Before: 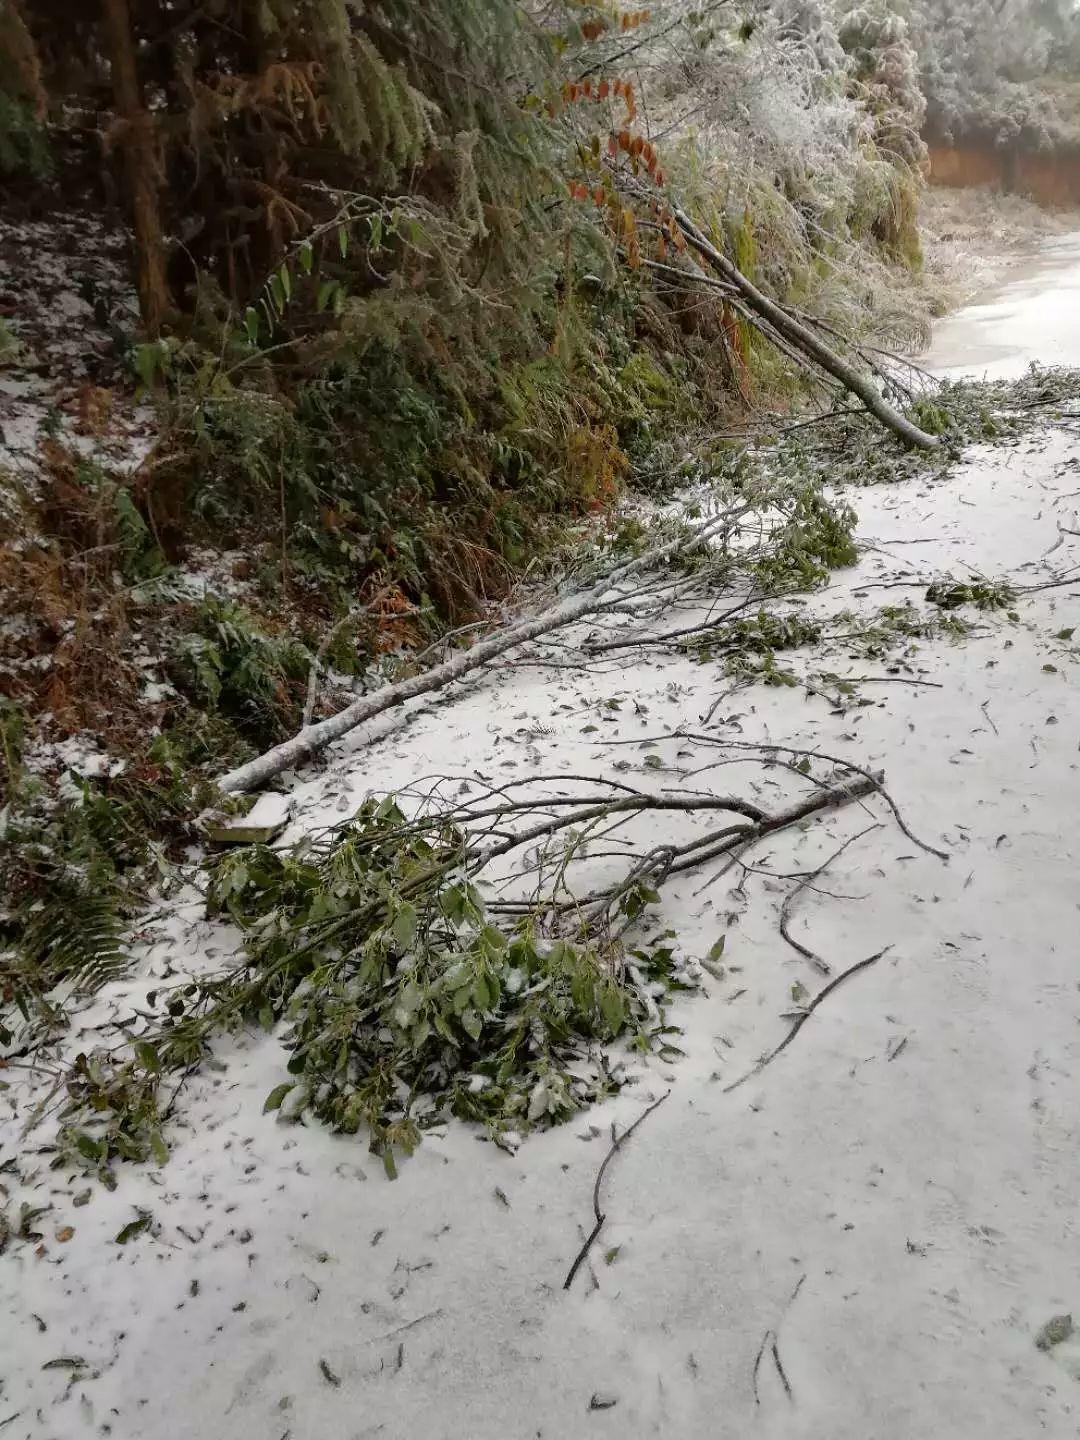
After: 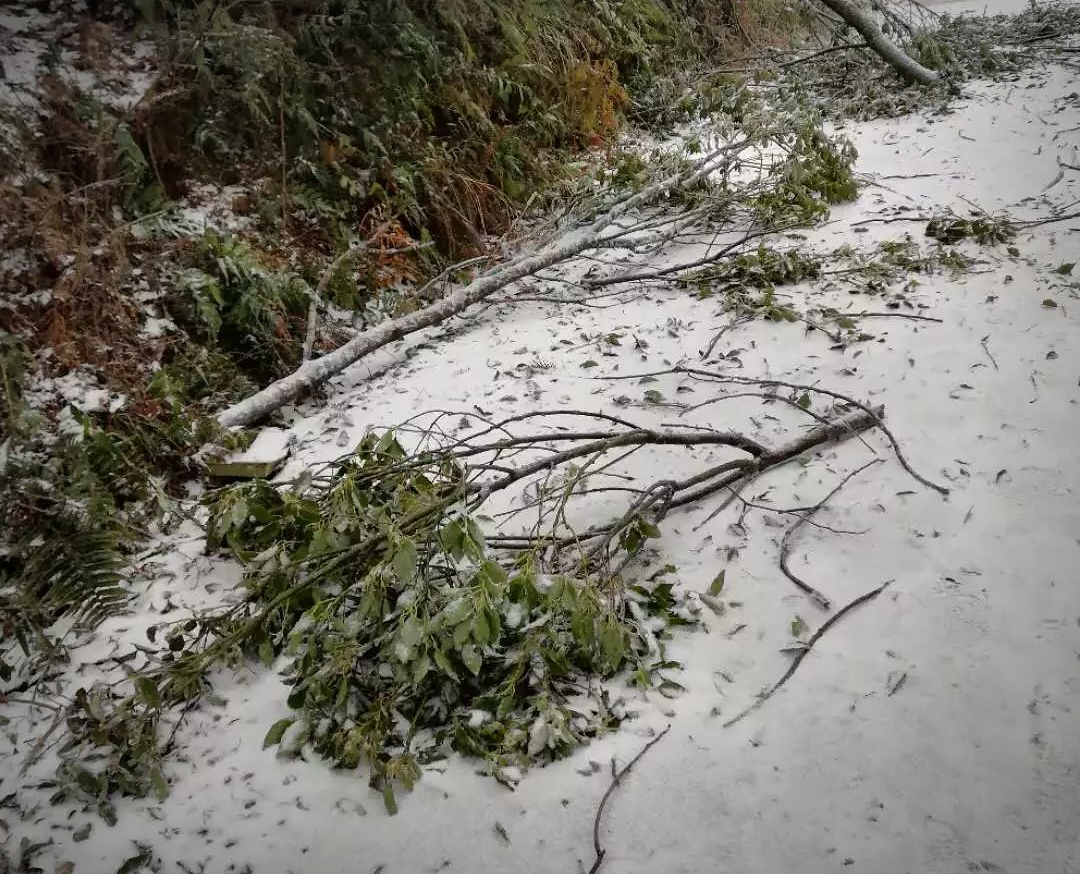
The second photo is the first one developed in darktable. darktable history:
vignetting: automatic ratio true
crop and rotate: top 25.357%, bottom 13.942%
shadows and highlights: shadows 32, highlights -32, soften with gaussian
